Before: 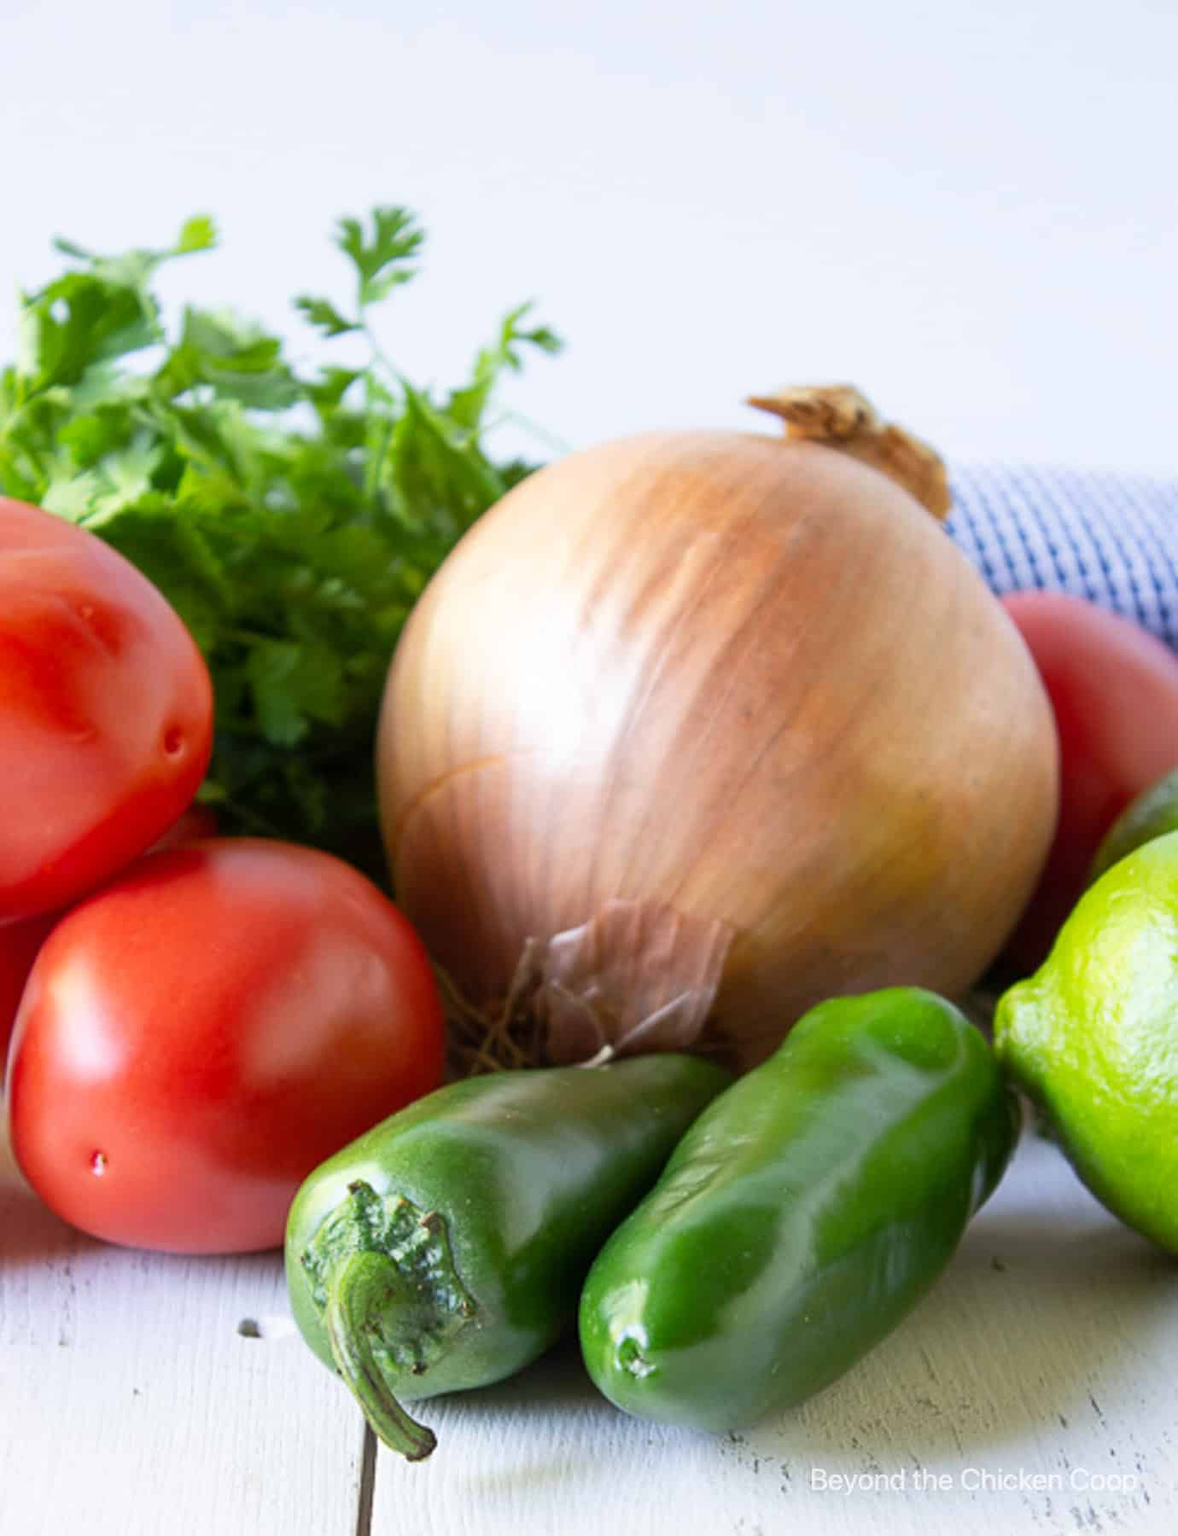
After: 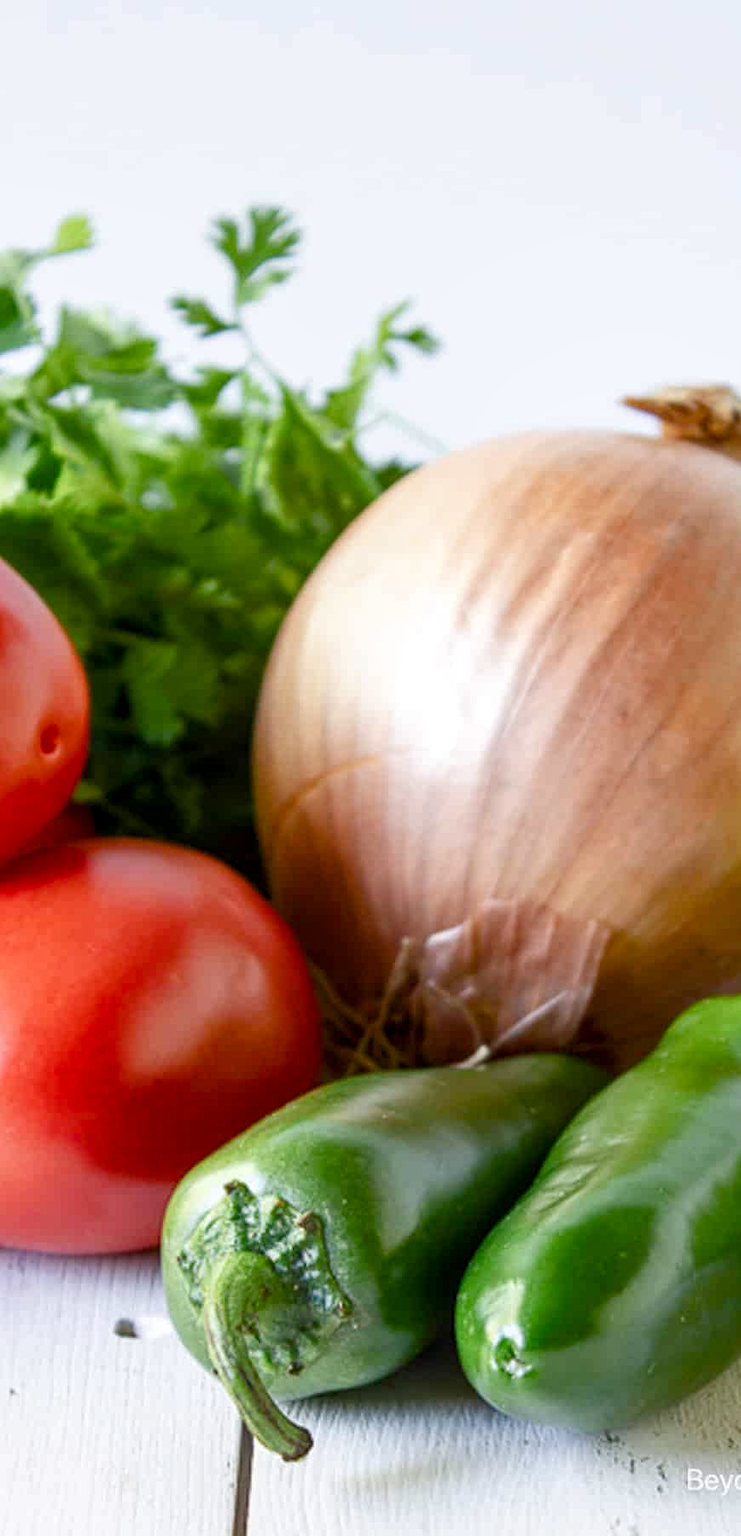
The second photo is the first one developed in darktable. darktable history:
local contrast: on, module defaults
color balance rgb: perceptual saturation grading › global saturation 20%, perceptual saturation grading › highlights -50.229%, perceptual saturation grading › shadows 30.873%, global vibrance 9.931%
crop: left 10.518%, right 26.466%
